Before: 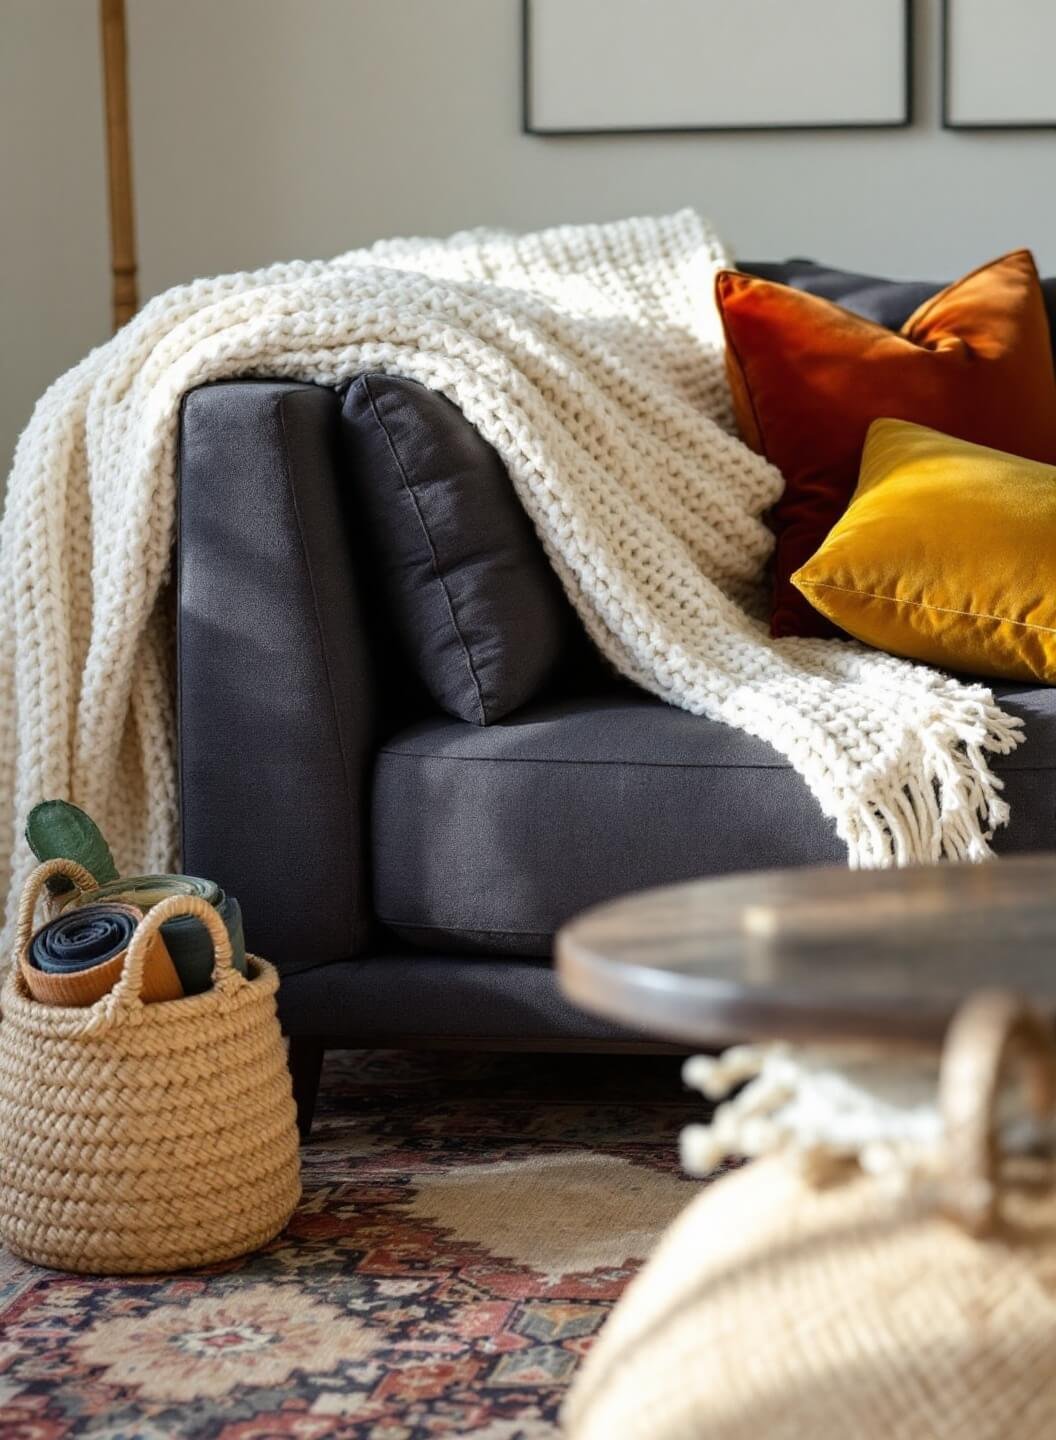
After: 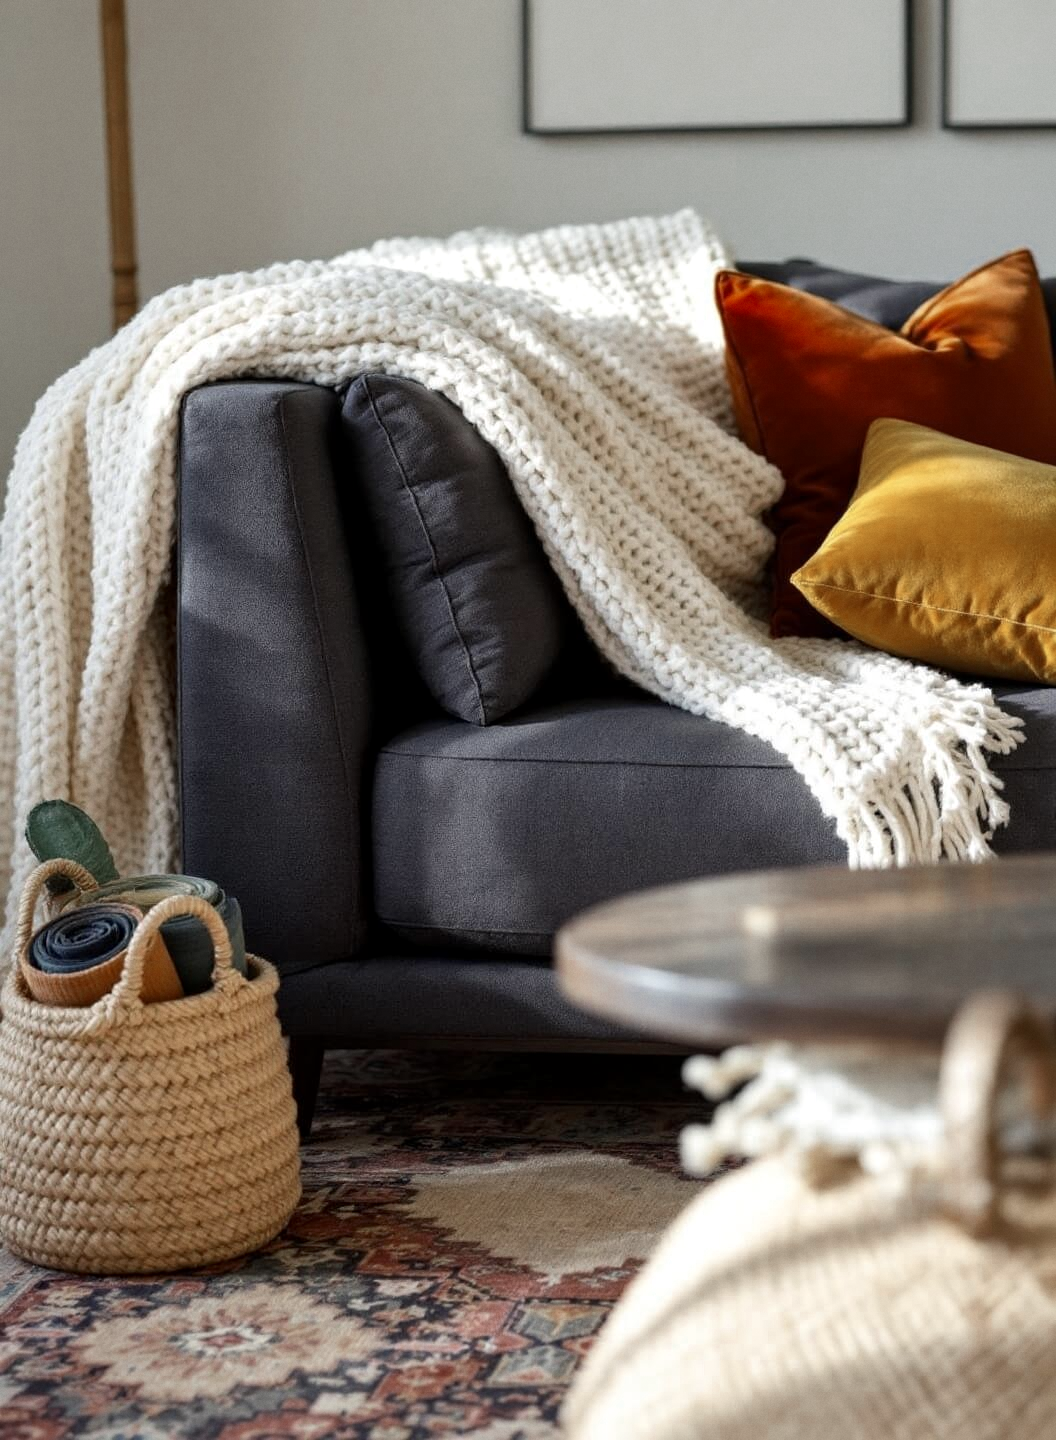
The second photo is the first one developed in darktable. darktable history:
grain: coarseness 14.57 ISO, strength 8.8%
local contrast: mode bilateral grid, contrast 20, coarseness 50, detail 120%, midtone range 0.2
color zones: curves: ch0 [(0, 0.5) (0.125, 0.4) (0.25, 0.5) (0.375, 0.4) (0.5, 0.4) (0.625, 0.35) (0.75, 0.35) (0.875, 0.5)]; ch1 [(0, 0.35) (0.125, 0.45) (0.25, 0.35) (0.375, 0.35) (0.5, 0.35) (0.625, 0.35) (0.75, 0.45) (0.875, 0.35)]; ch2 [(0, 0.6) (0.125, 0.5) (0.25, 0.5) (0.375, 0.6) (0.5, 0.6) (0.625, 0.5) (0.75, 0.5) (0.875, 0.5)]
